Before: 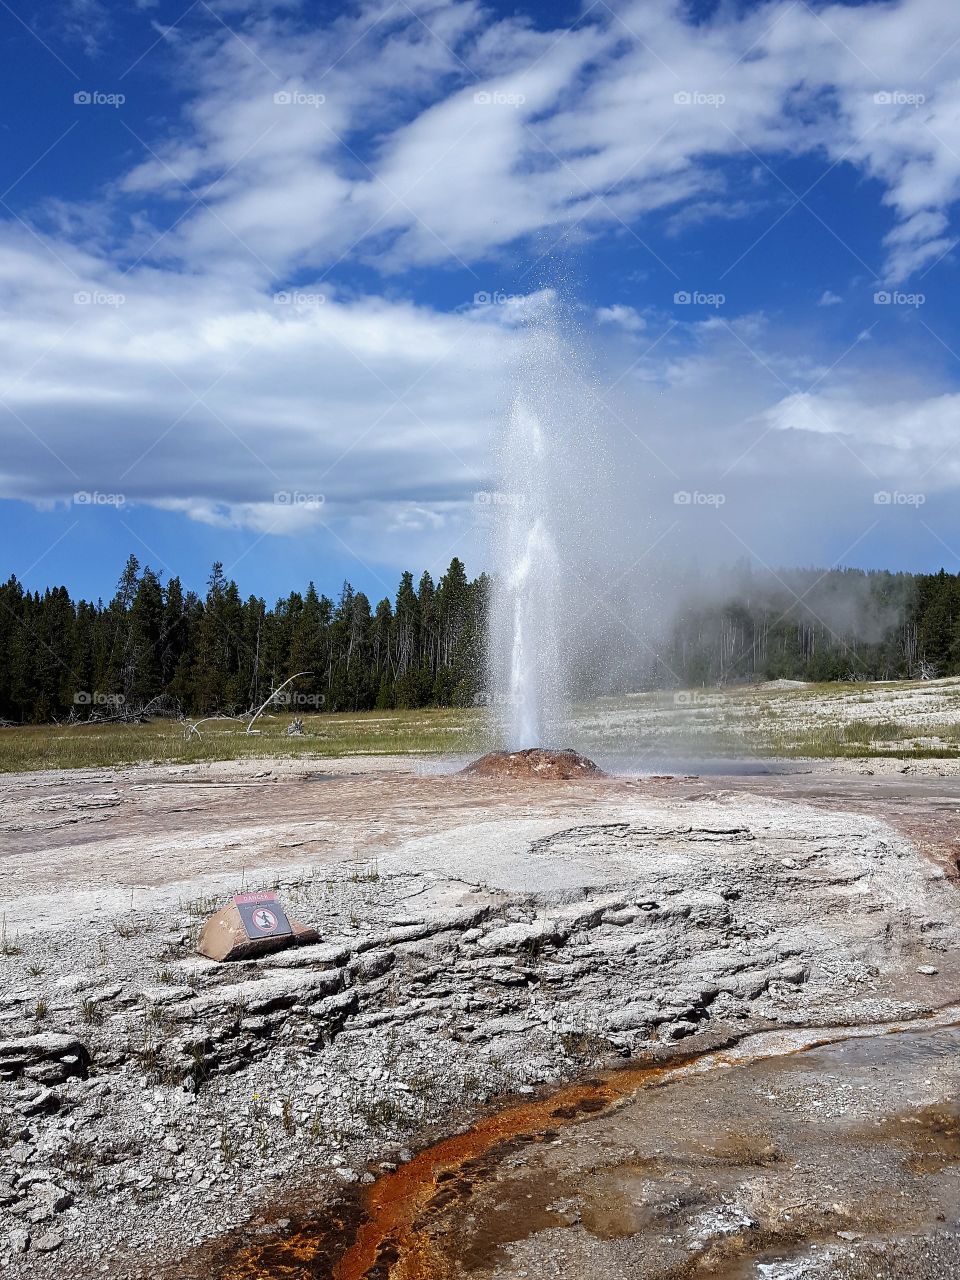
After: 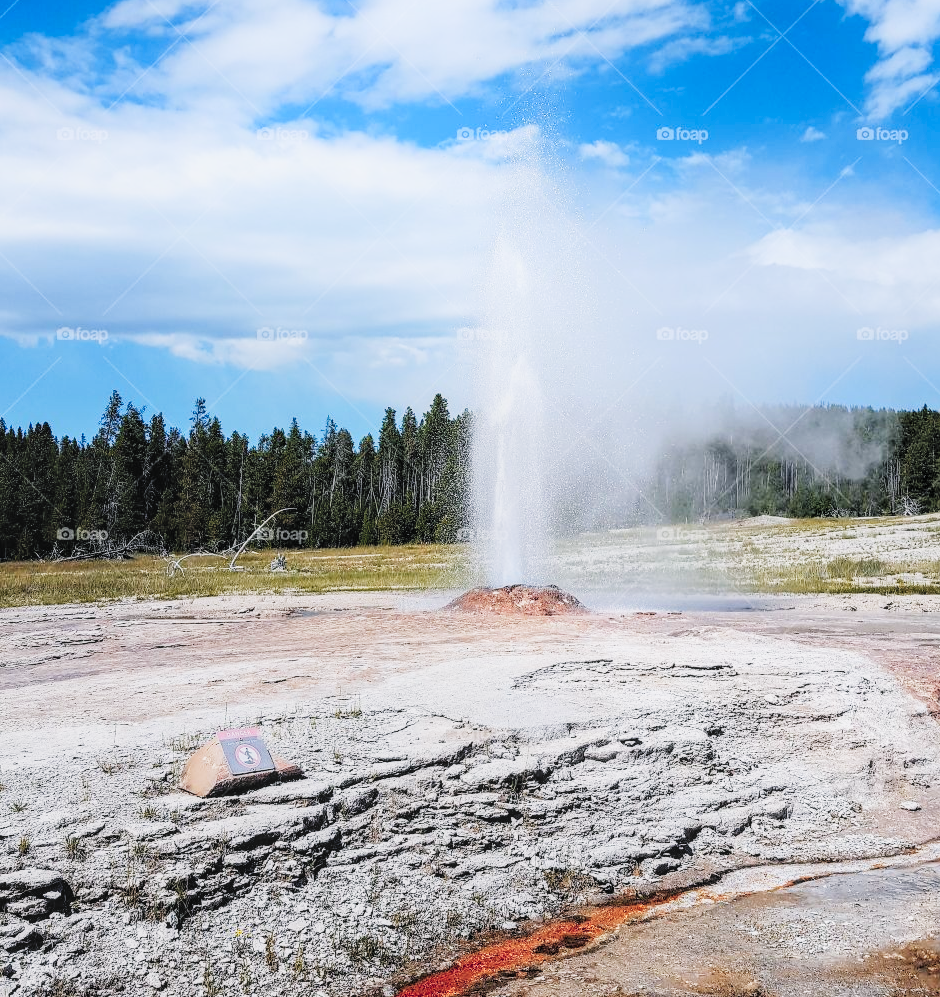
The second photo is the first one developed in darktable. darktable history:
crop and rotate: left 1.814%, top 12.818%, right 0.25%, bottom 9.225%
color zones: curves: ch1 [(0.235, 0.558) (0.75, 0.5)]; ch2 [(0.25, 0.462) (0.749, 0.457)], mix 40.67%
sigmoid: skew -0.2, preserve hue 0%, red attenuation 0.1, red rotation 0.035, green attenuation 0.1, green rotation -0.017, blue attenuation 0.15, blue rotation -0.052, base primaries Rec2020
color balance: mode lift, gamma, gain (sRGB), lift [1, 1, 1.022, 1.026]
contrast brightness saturation: contrast 0.1, brightness 0.3, saturation 0.14
shadows and highlights: shadows -23.08, highlights 46.15, soften with gaussian
local contrast: on, module defaults
white balance: red 1.009, blue 1.027
